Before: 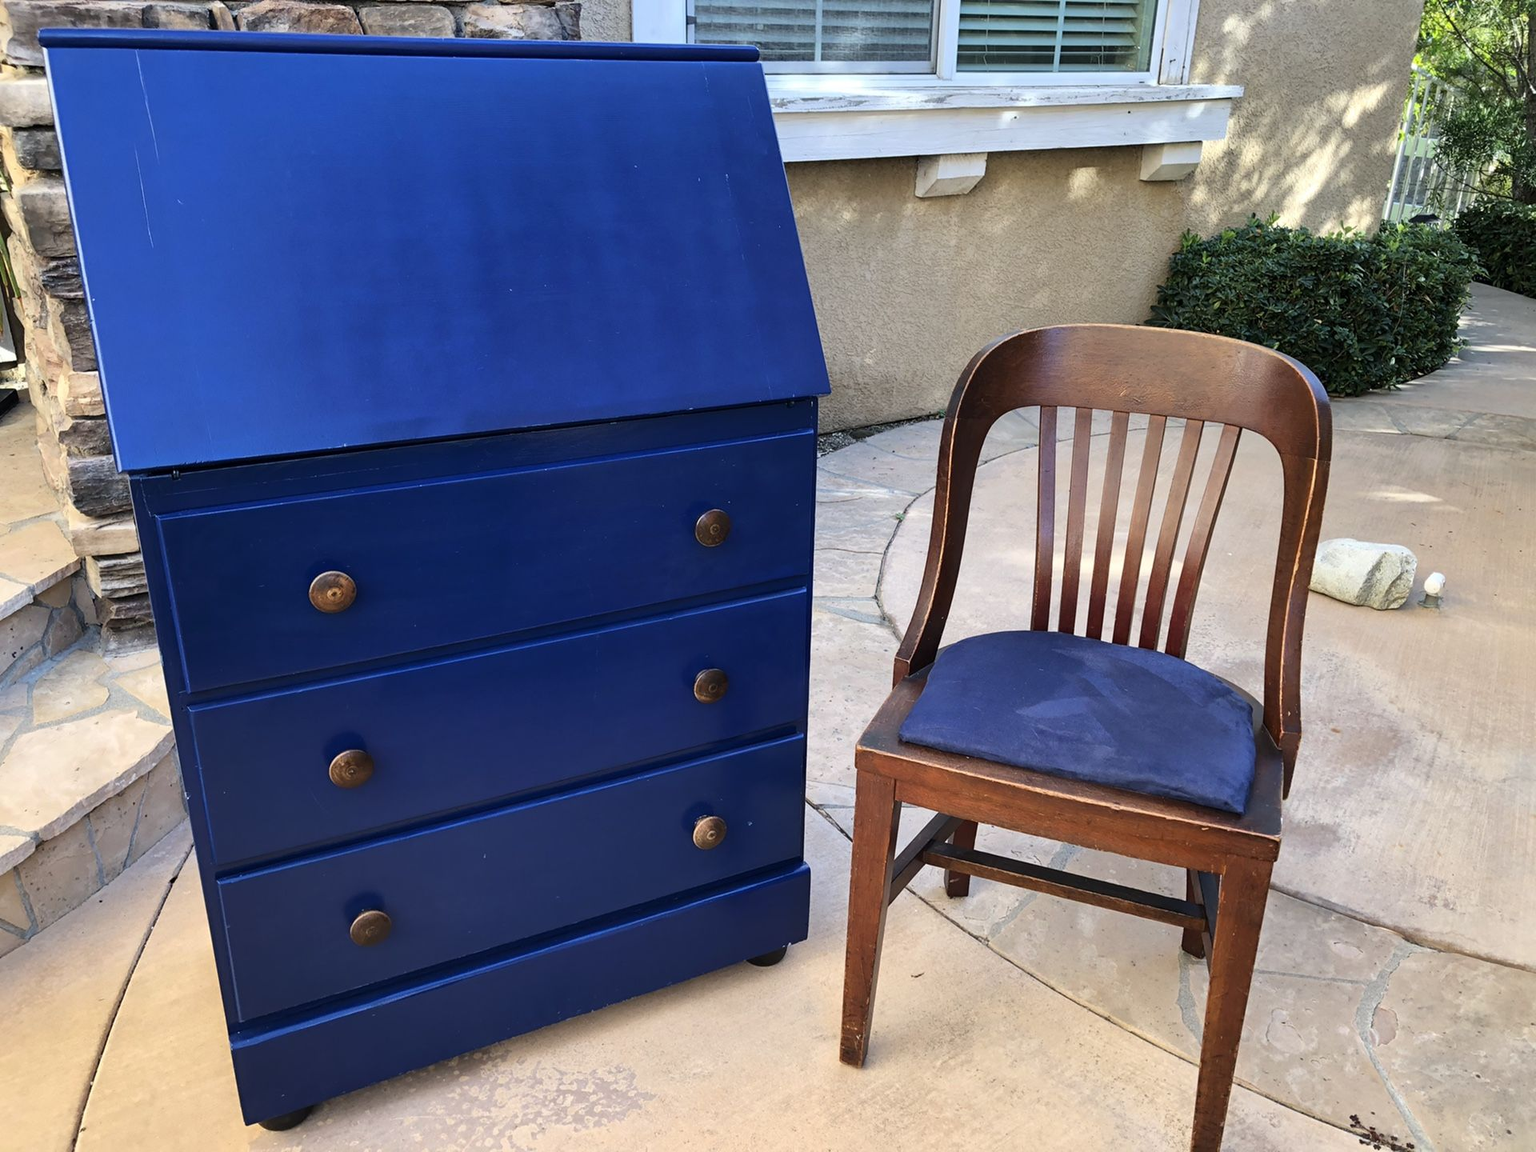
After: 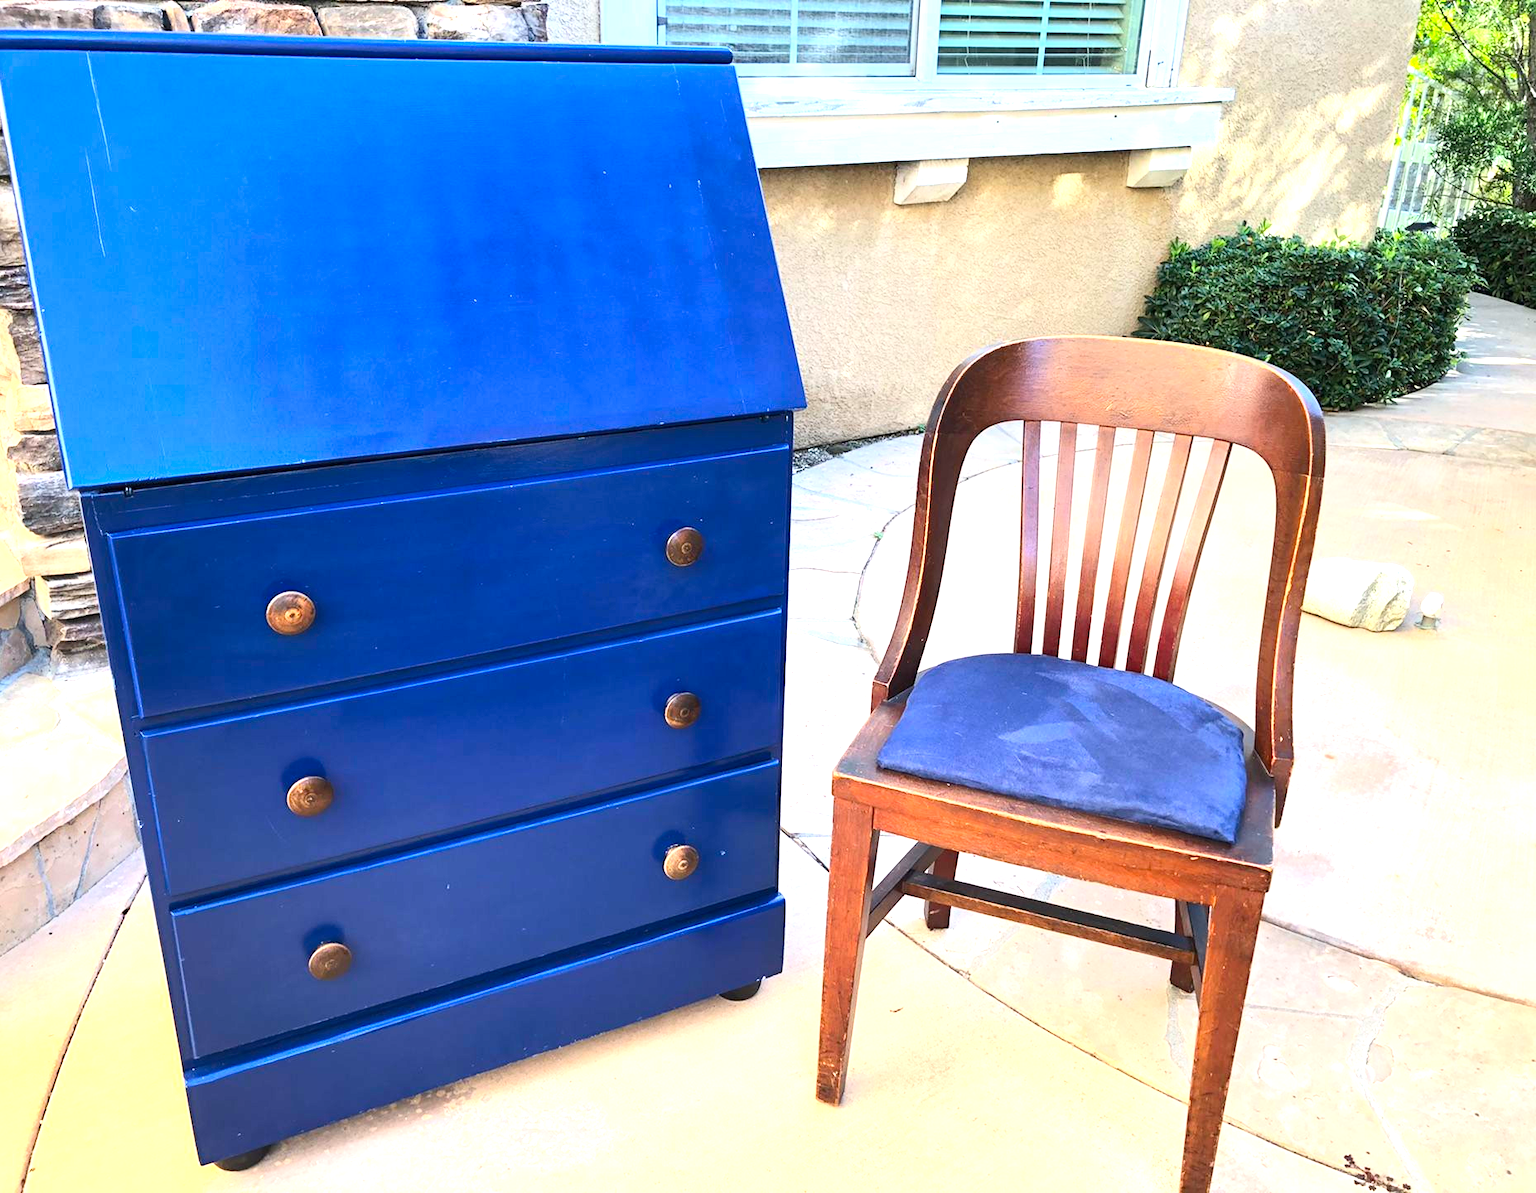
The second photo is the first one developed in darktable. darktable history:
local contrast: highlights 102%, shadows 97%, detail 119%, midtone range 0.2
exposure: black level correction 0, exposure 1.106 EV, compensate highlight preservation false
contrast brightness saturation: contrast 0.2, brightness 0.16, saturation 0.225
crop and rotate: left 3.396%
